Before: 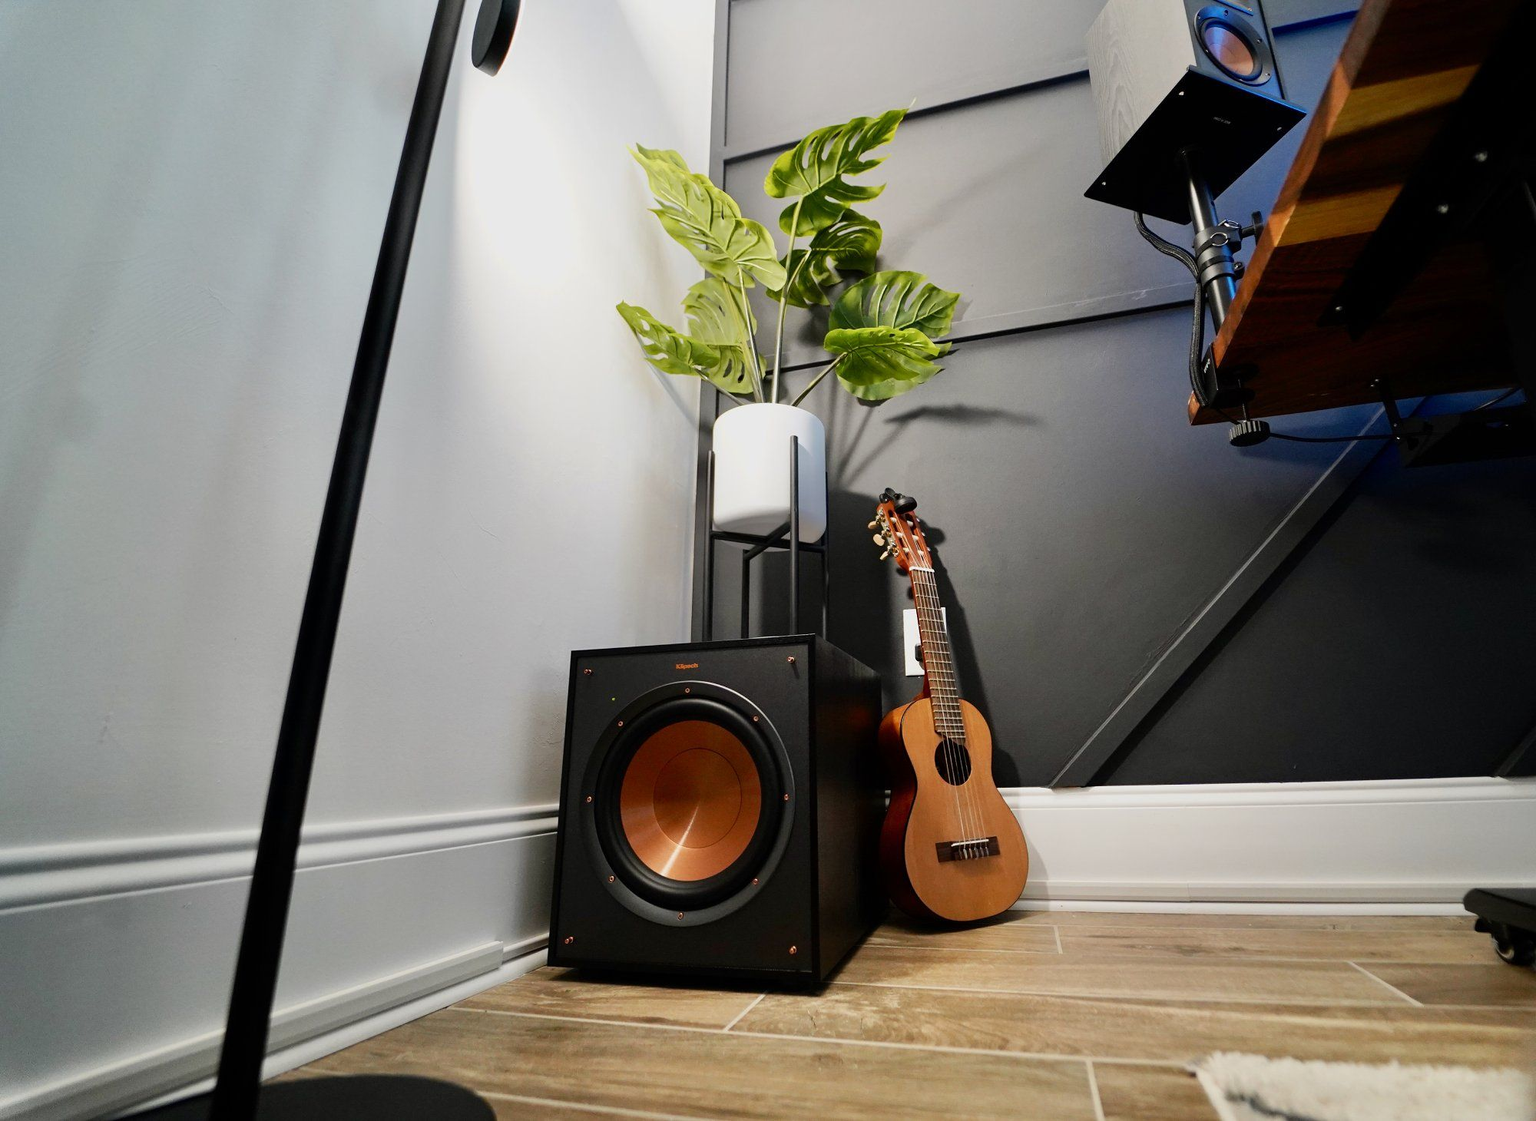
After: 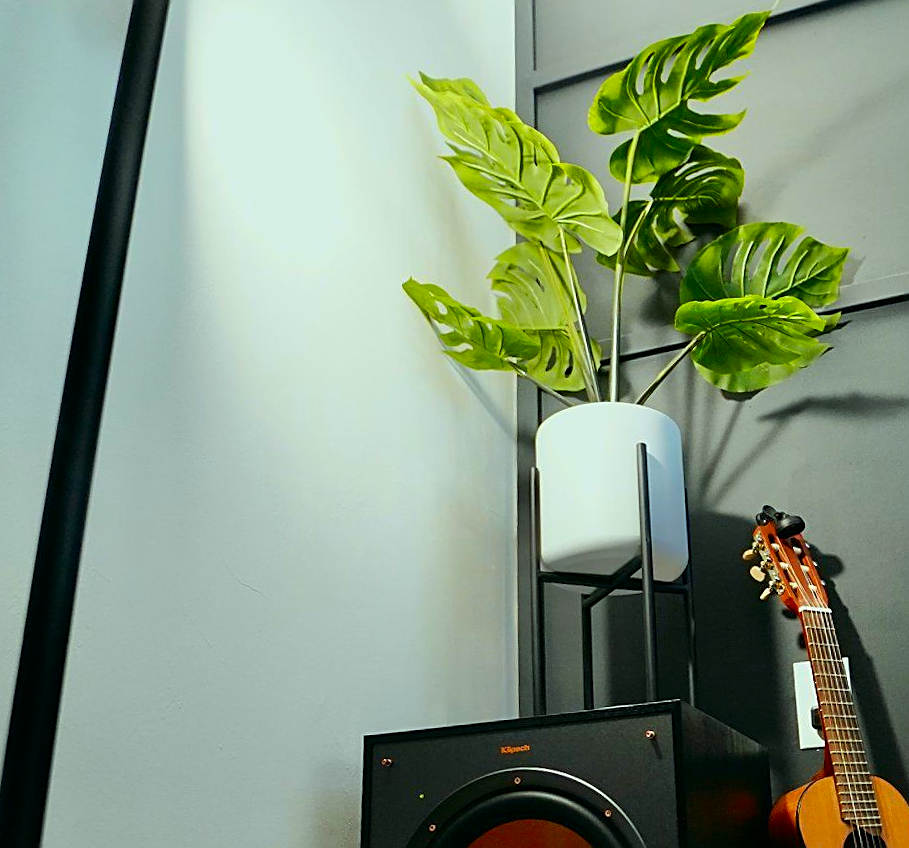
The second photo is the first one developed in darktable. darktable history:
sharpen: on, module defaults
crop: left 20.248%, top 10.86%, right 35.675%, bottom 34.321%
color correction: highlights a* -7.33, highlights b* 1.26, shadows a* -3.55, saturation 1.4
rotate and perspective: rotation -2.56°, automatic cropping off
